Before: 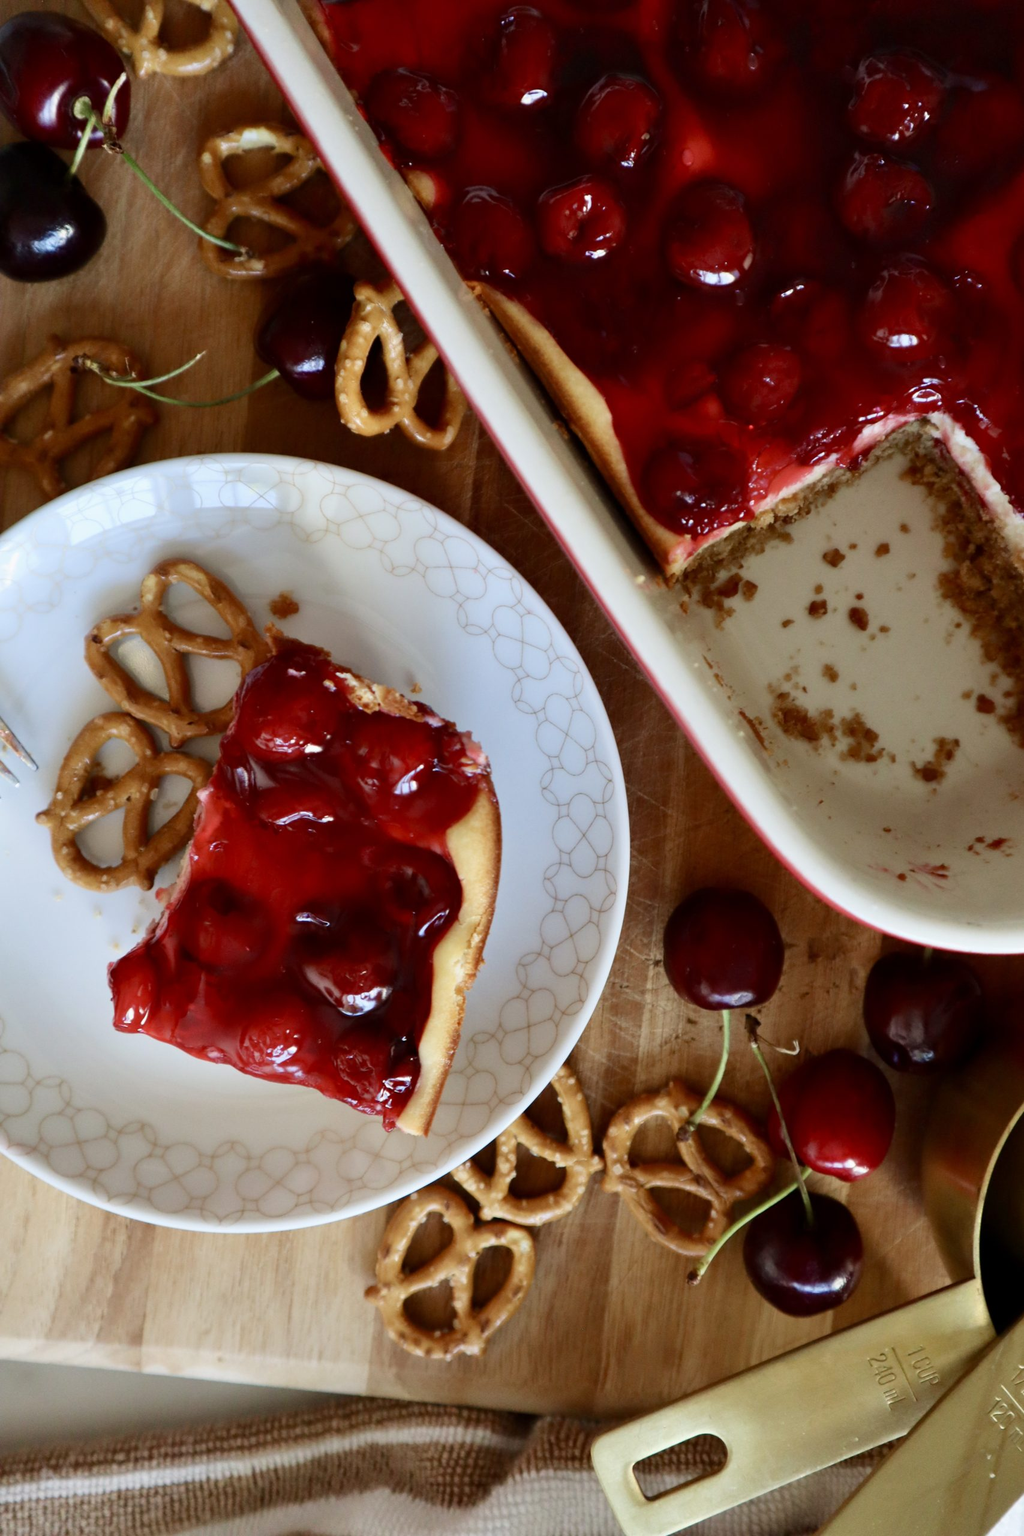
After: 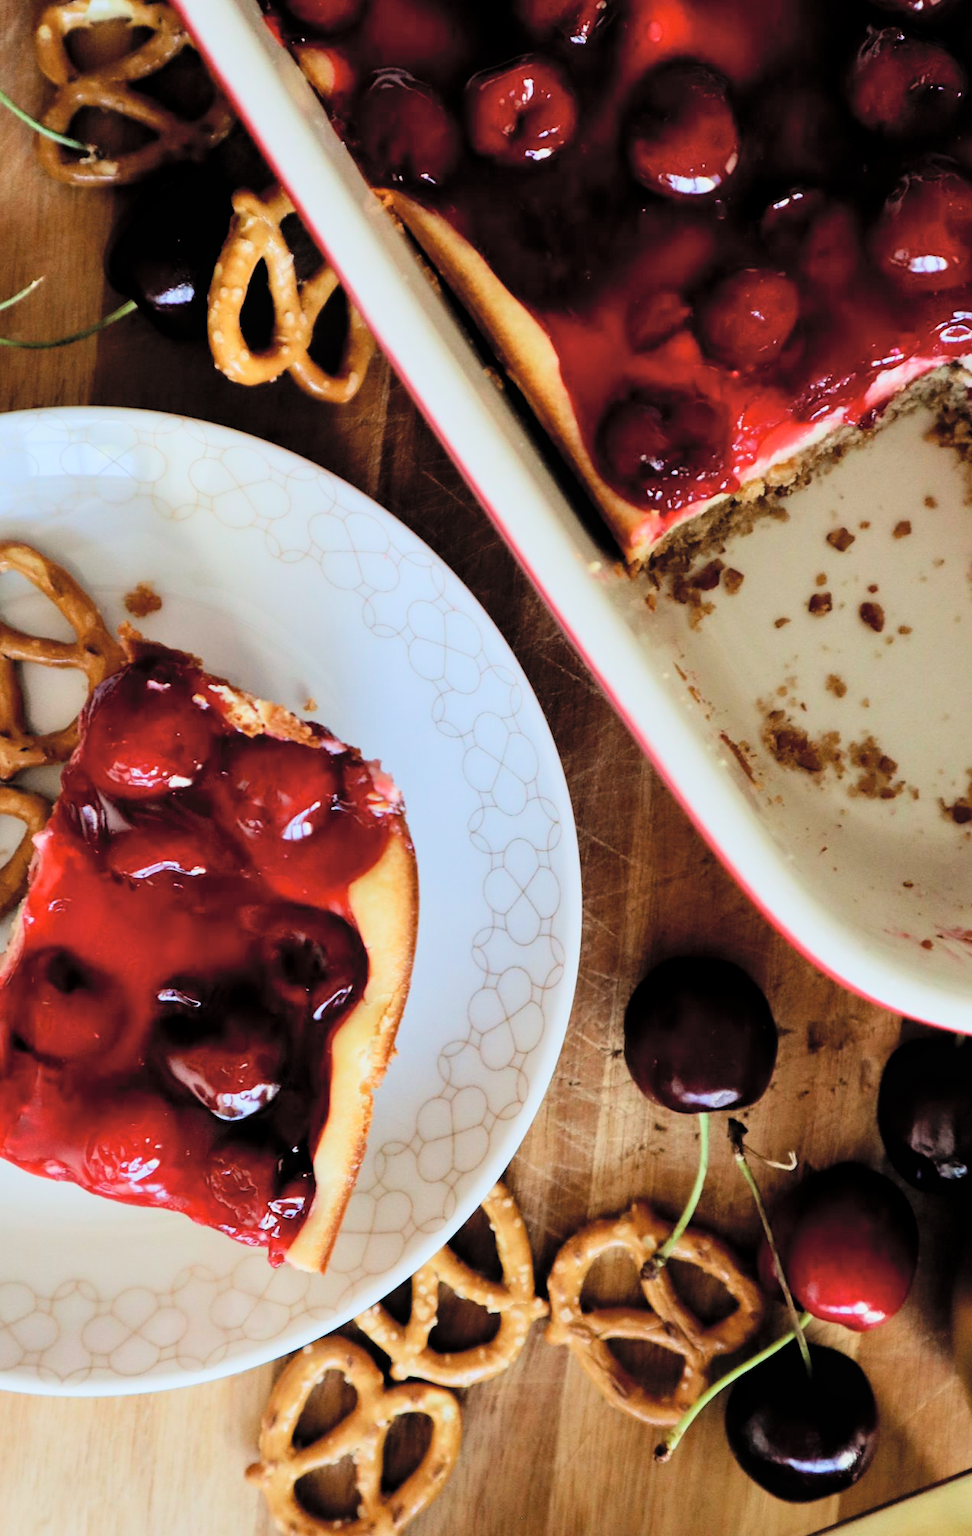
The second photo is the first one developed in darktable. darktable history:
crop: left 16.768%, top 8.653%, right 8.362%, bottom 12.485%
filmic rgb: black relative exposure -5 EV, hardness 2.88, contrast 1.3
contrast brightness saturation: contrast 0.1, brightness 0.3, saturation 0.14
rotate and perspective: automatic cropping original format, crop left 0, crop top 0
white balance: red 0.986, blue 1.01
local contrast: highlights 100%, shadows 100%, detail 120%, midtone range 0.2
